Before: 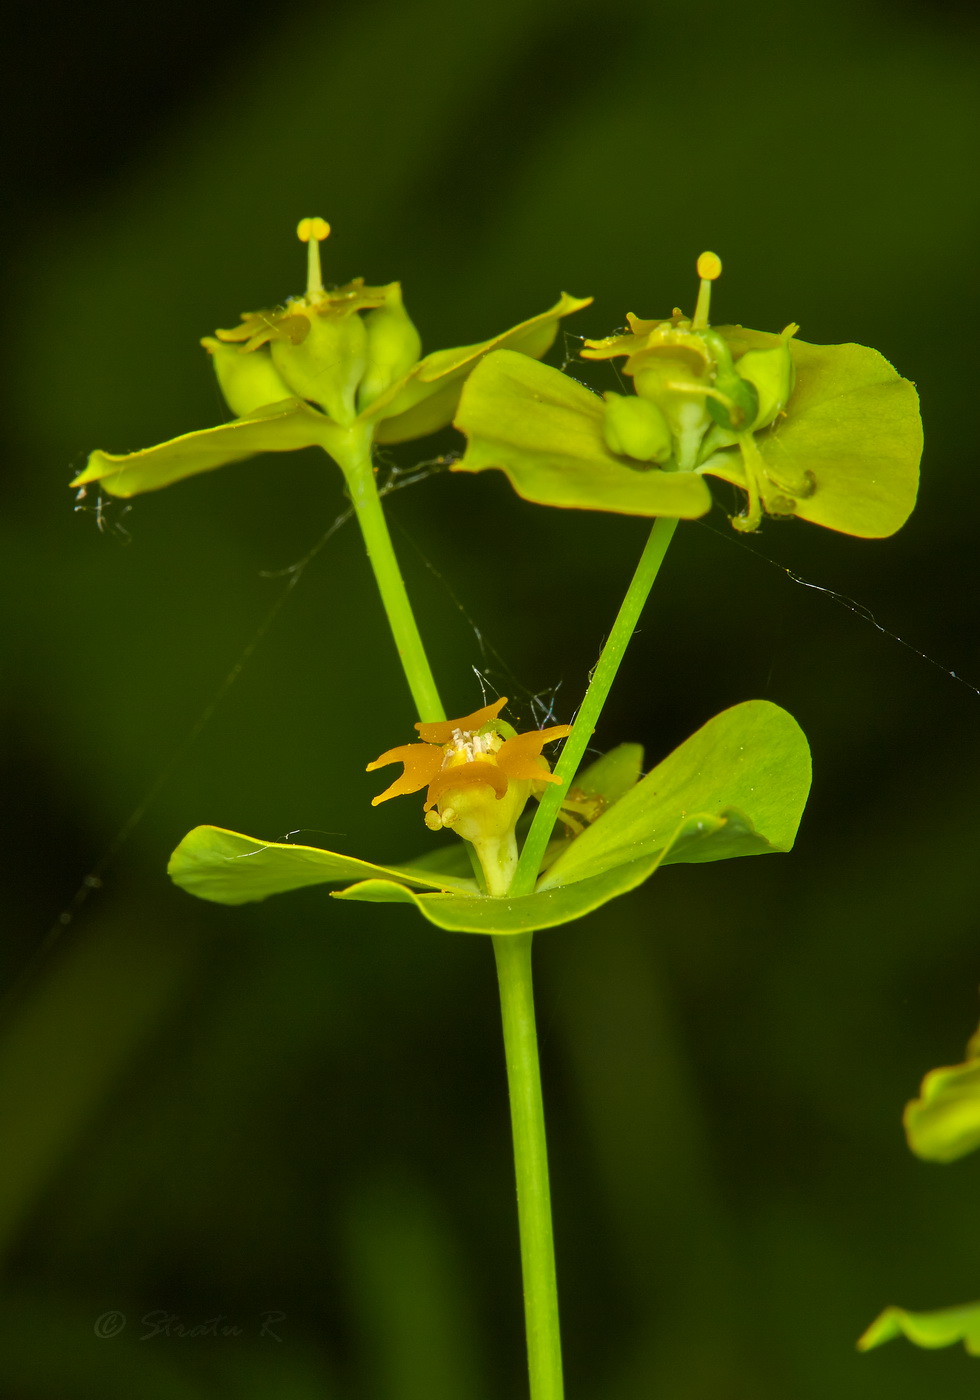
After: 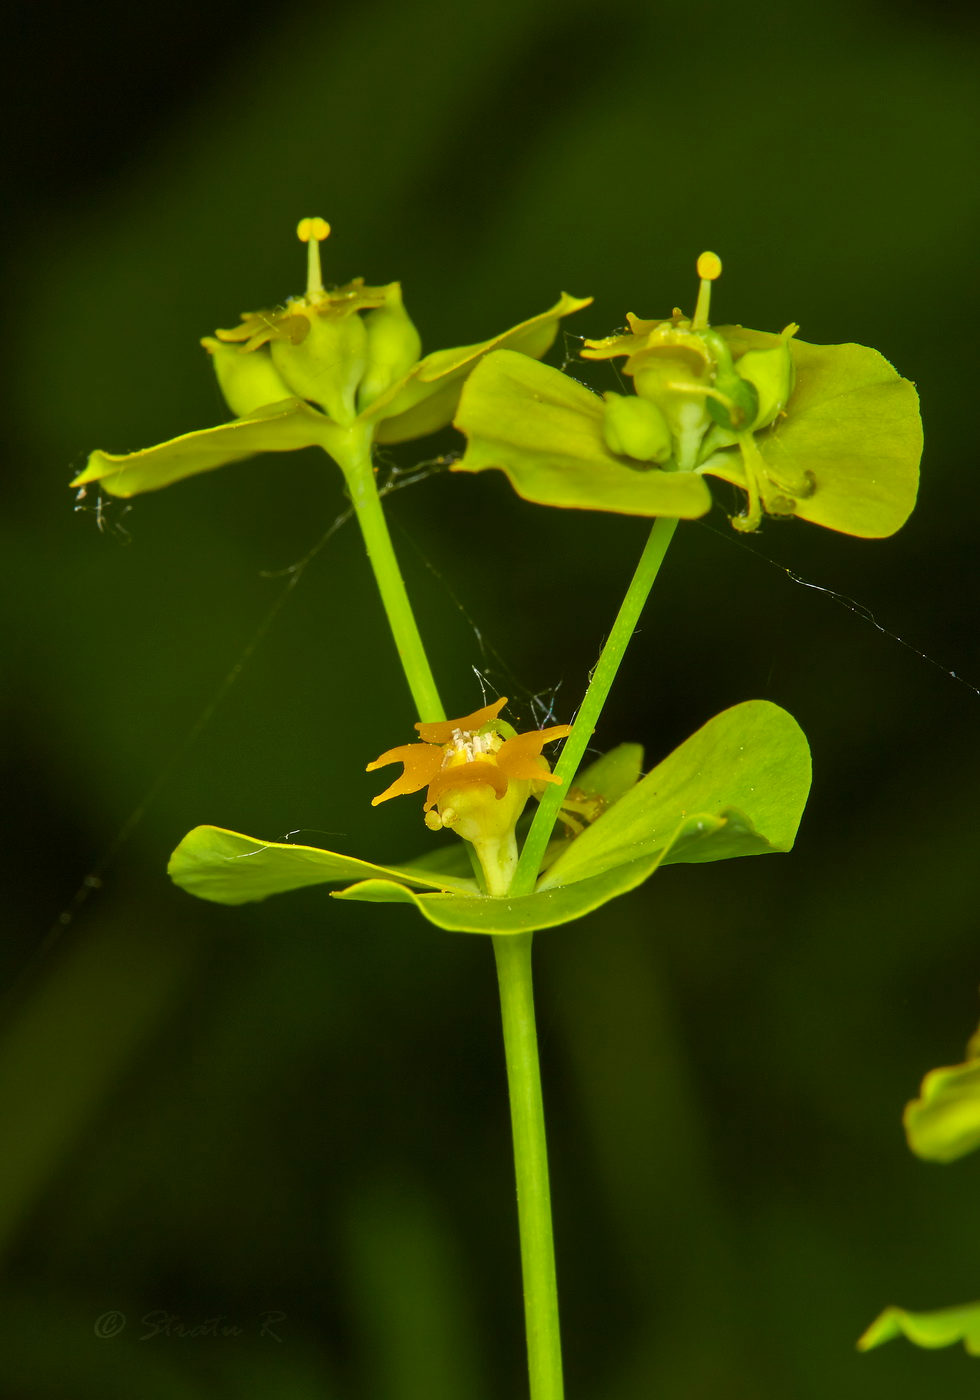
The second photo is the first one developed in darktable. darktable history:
contrast brightness saturation: contrast 0.08, saturation 0.019
